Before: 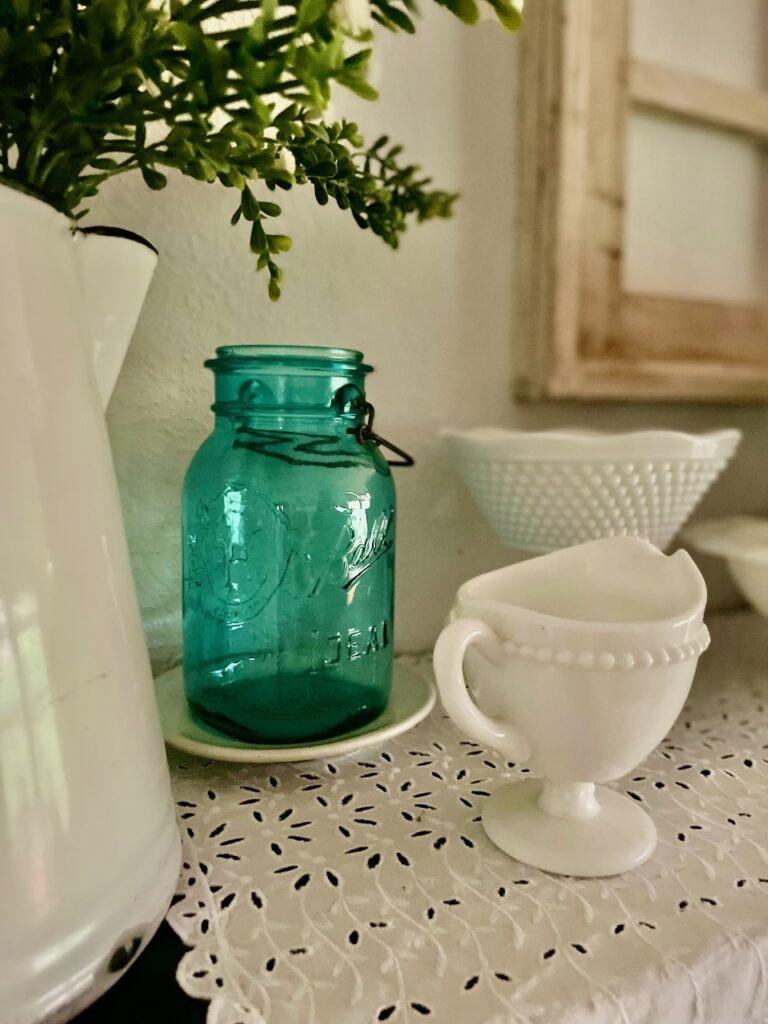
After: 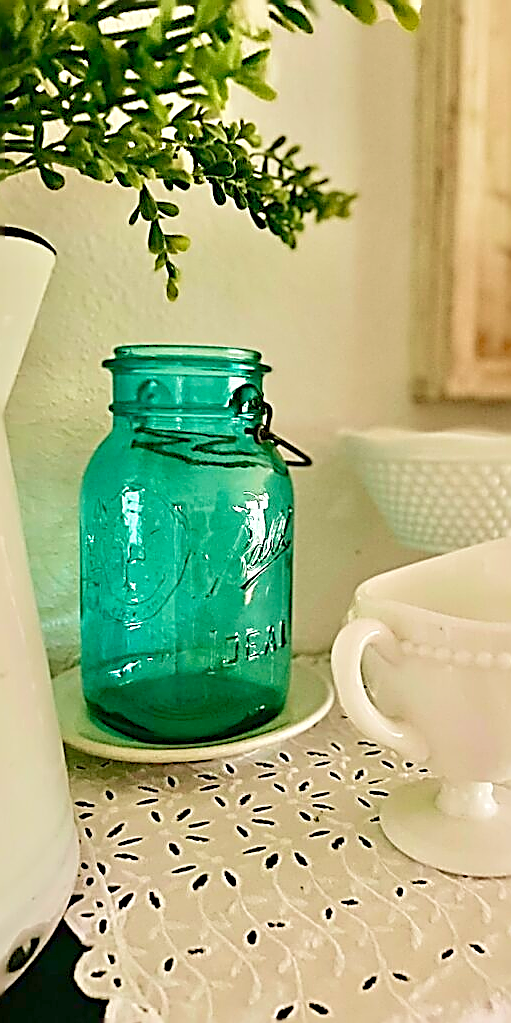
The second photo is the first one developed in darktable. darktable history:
crop and rotate: left 13.361%, right 20.001%
levels: levels [0, 0.397, 0.955]
sharpen: amount 1.988
tone equalizer: on, module defaults
velvia: on, module defaults
